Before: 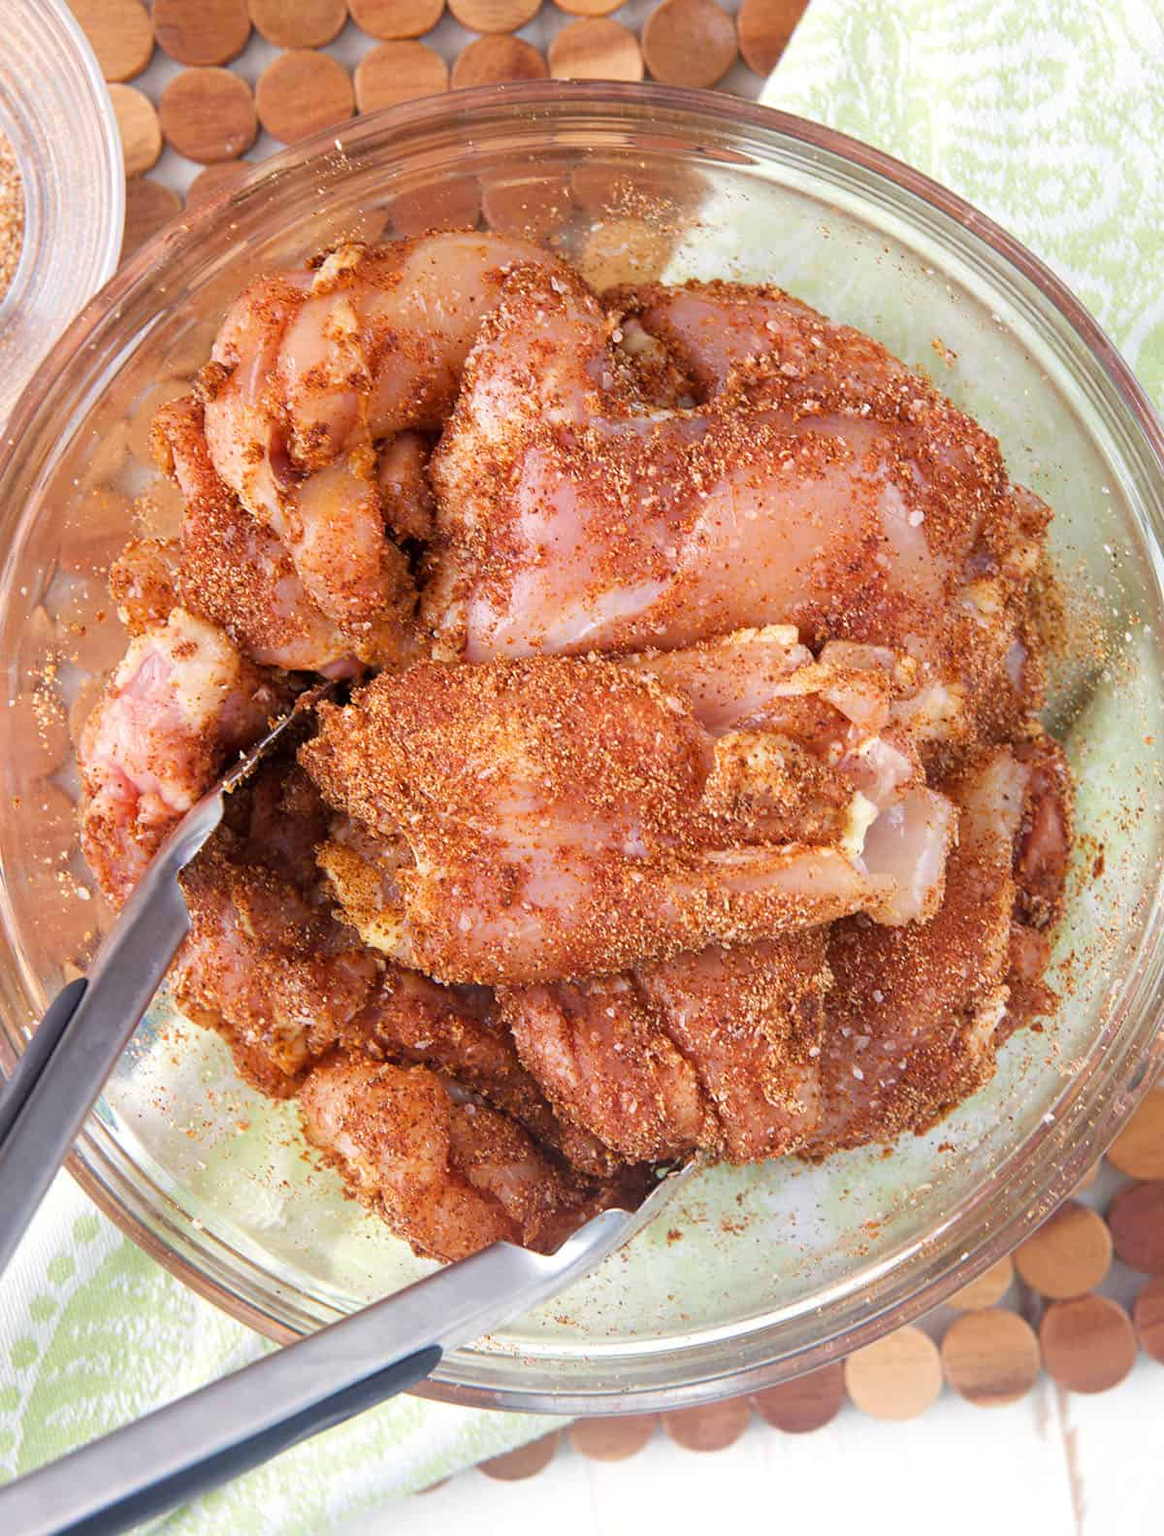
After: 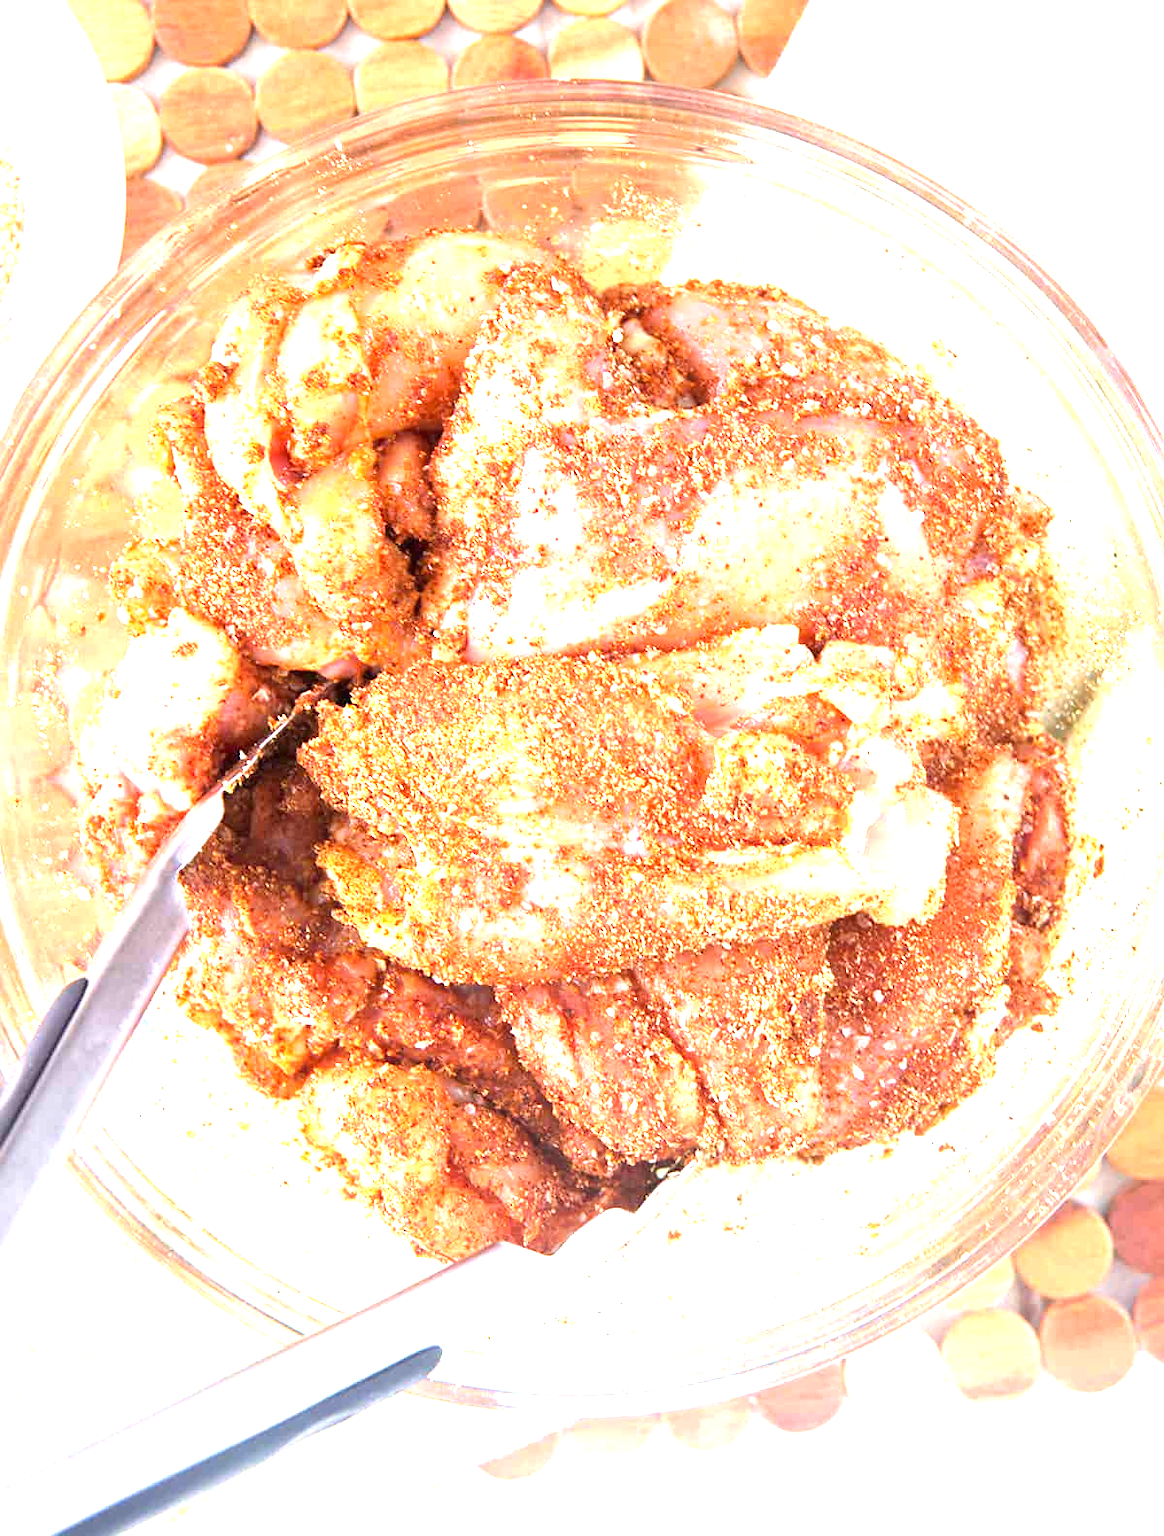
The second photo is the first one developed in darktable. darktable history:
exposure: black level correction 0, exposure 1.9 EV, compensate highlight preservation false
tone equalizer: on, module defaults
